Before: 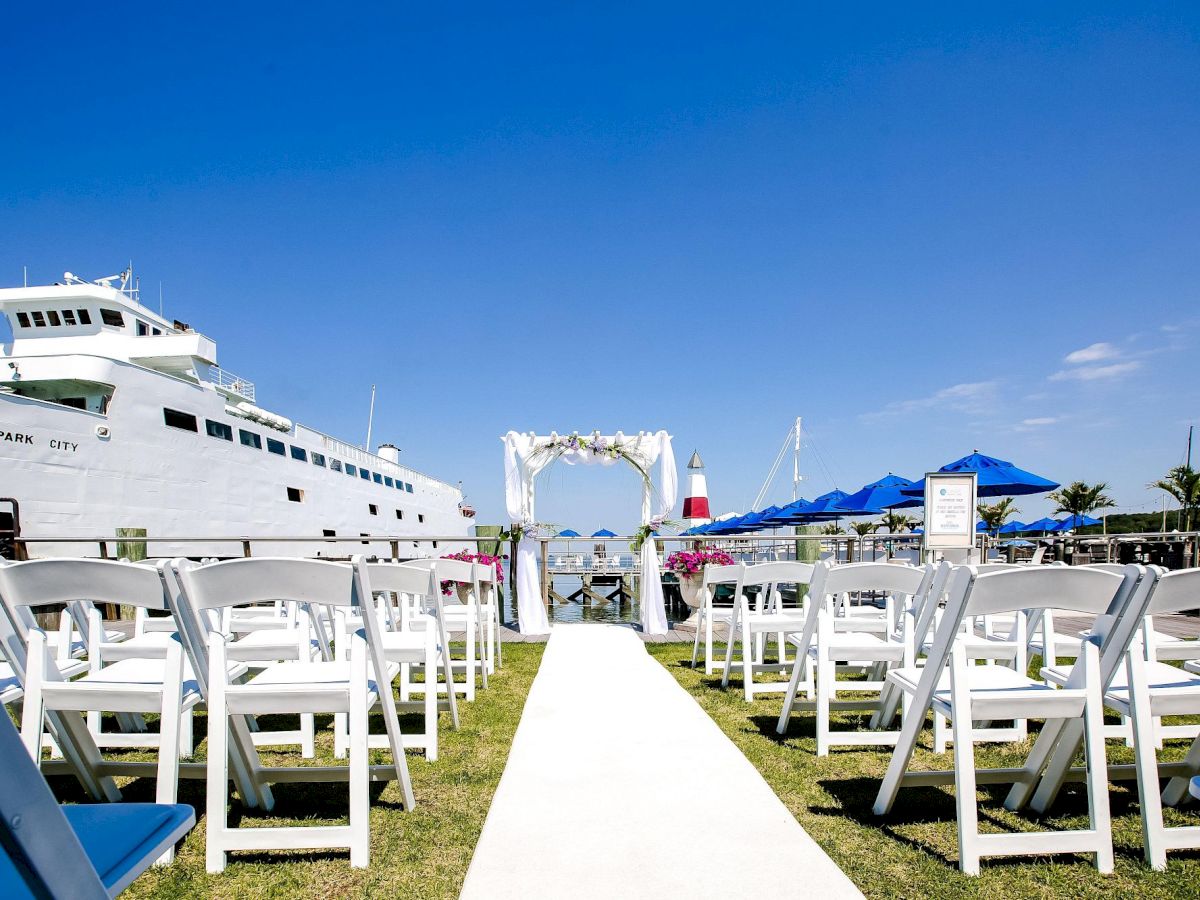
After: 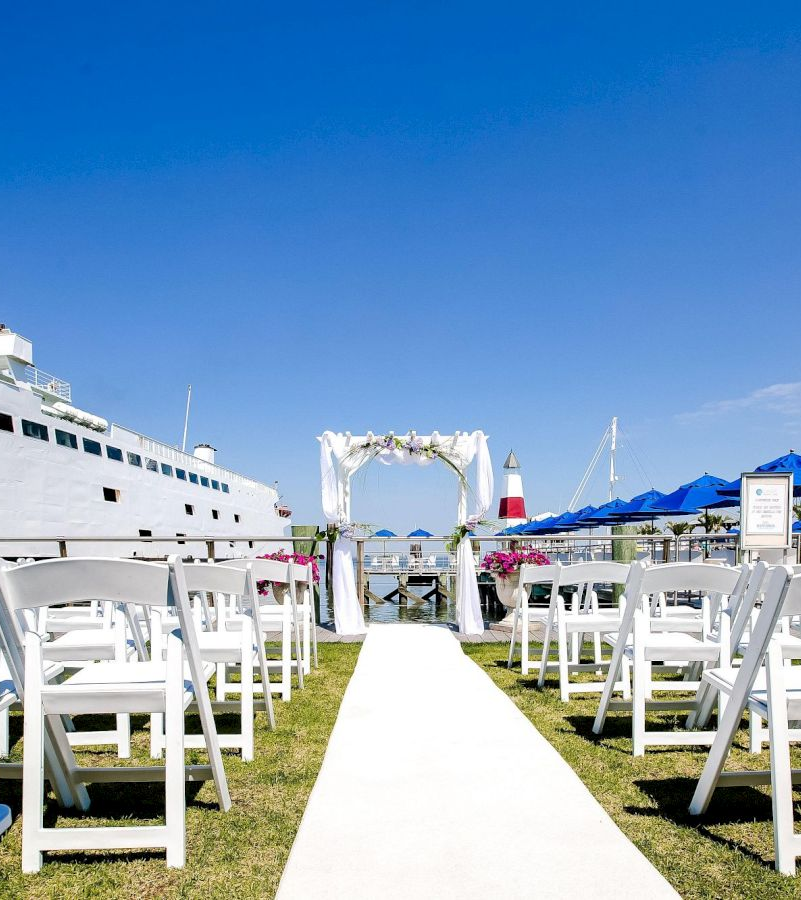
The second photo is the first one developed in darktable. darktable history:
crop: left 15.378%, right 17.809%
